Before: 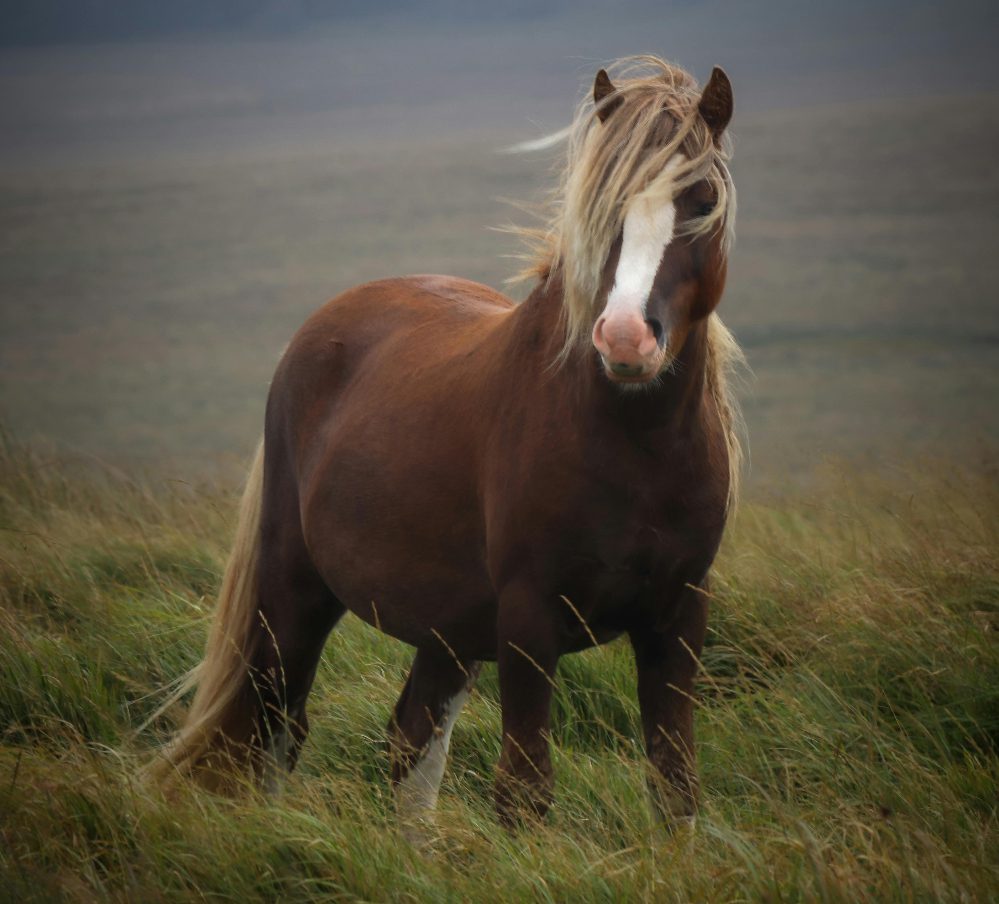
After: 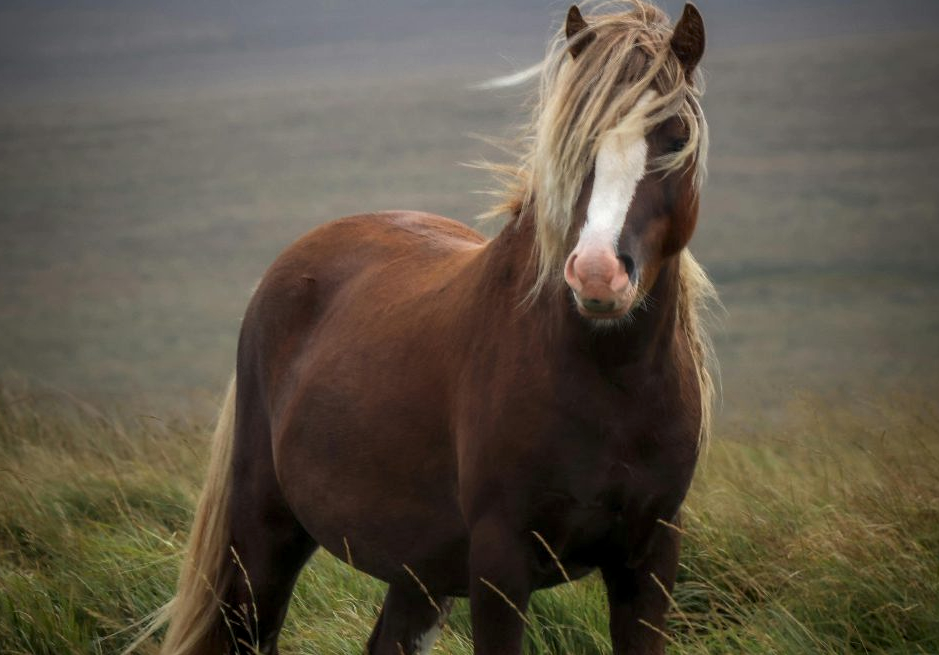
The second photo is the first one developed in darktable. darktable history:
crop: left 2.859%, top 7.1%, right 3.121%, bottom 20.336%
local contrast: detail 130%
